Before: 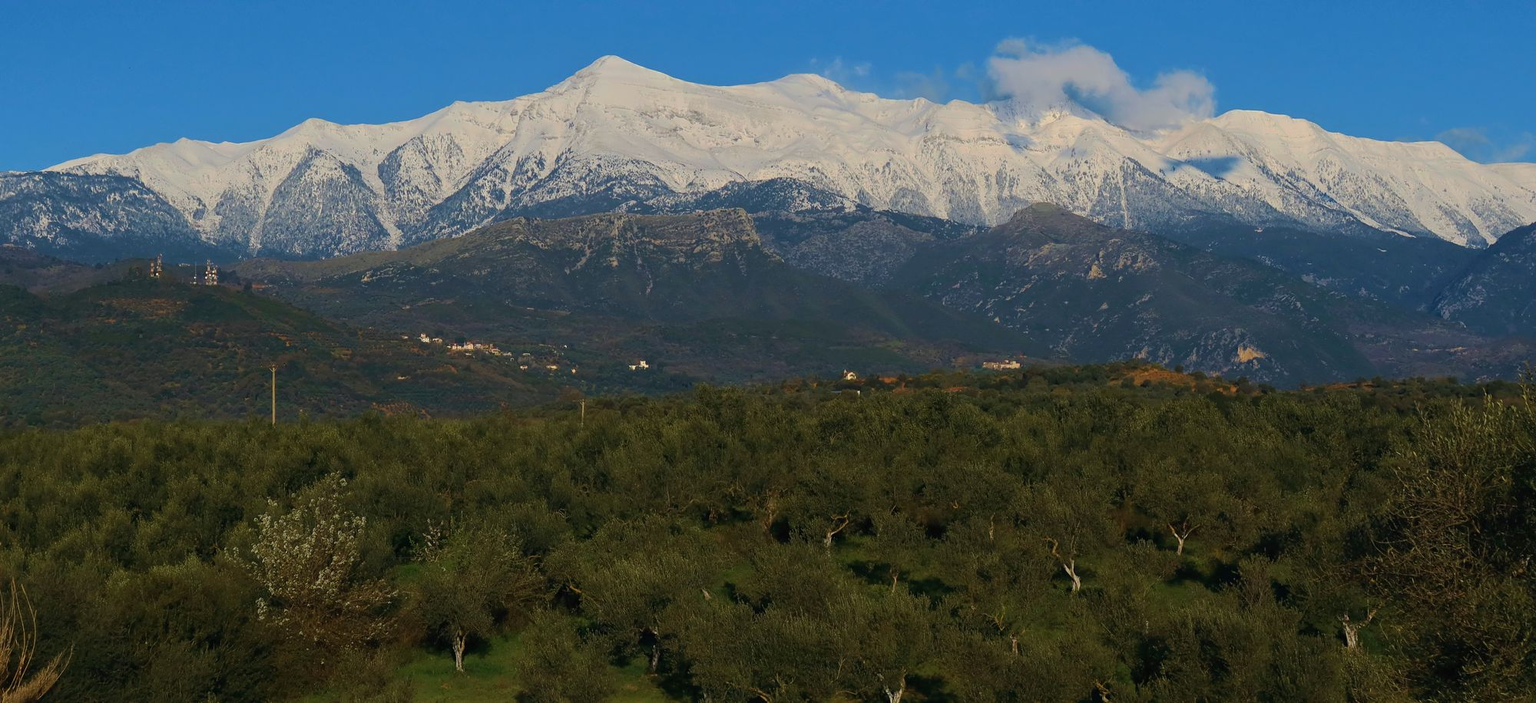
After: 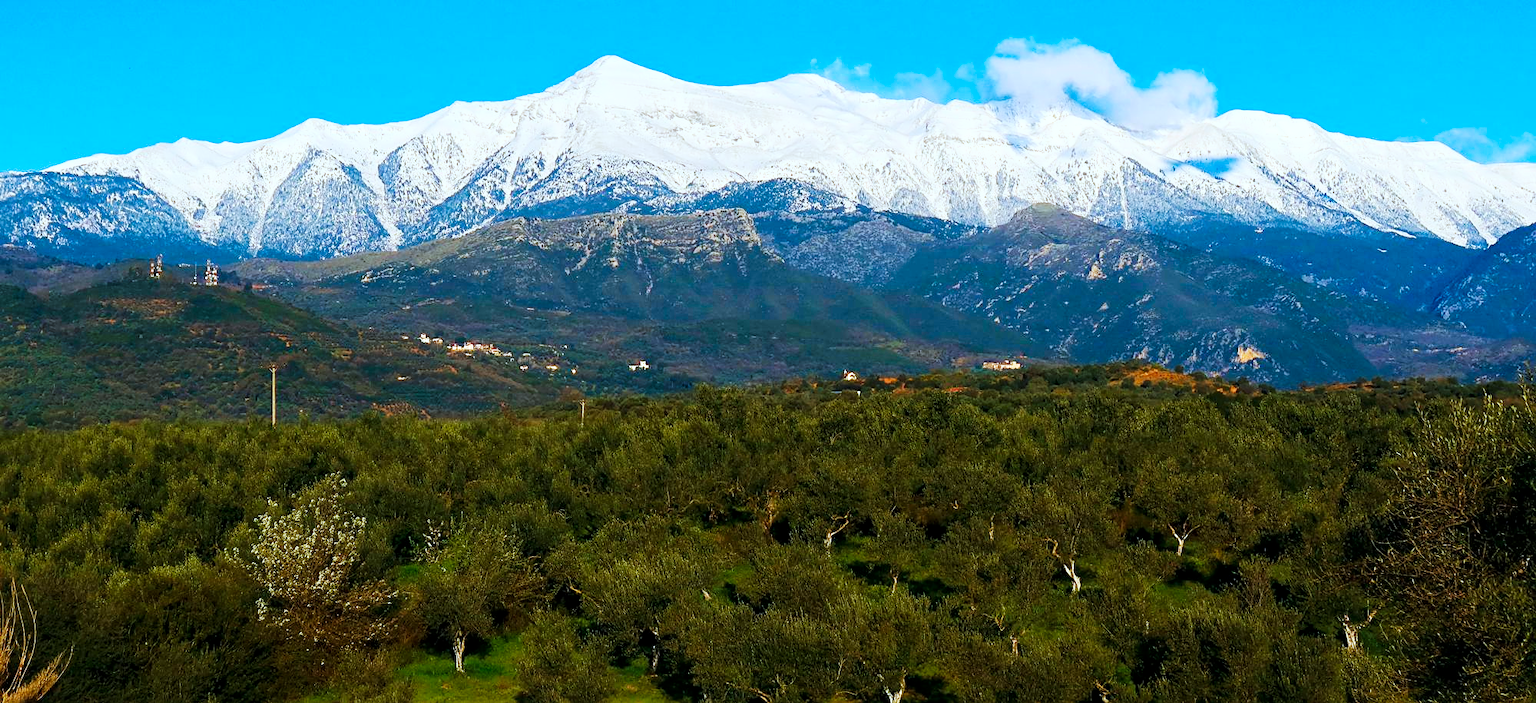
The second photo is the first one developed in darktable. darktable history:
contrast brightness saturation: saturation 0.179
local contrast: highlights 107%, shadows 98%, detail 119%, midtone range 0.2
base curve: curves: ch0 [(0, 0) (0.007, 0.004) (0.027, 0.03) (0.046, 0.07) (0.207, 0.54) (0.442, 0.872) (0.673, 0.972) (1, 1)], preserve colors none
sharpen: amount 0.201
color correction: highlights a* -3.99, highlights b* -10.83
